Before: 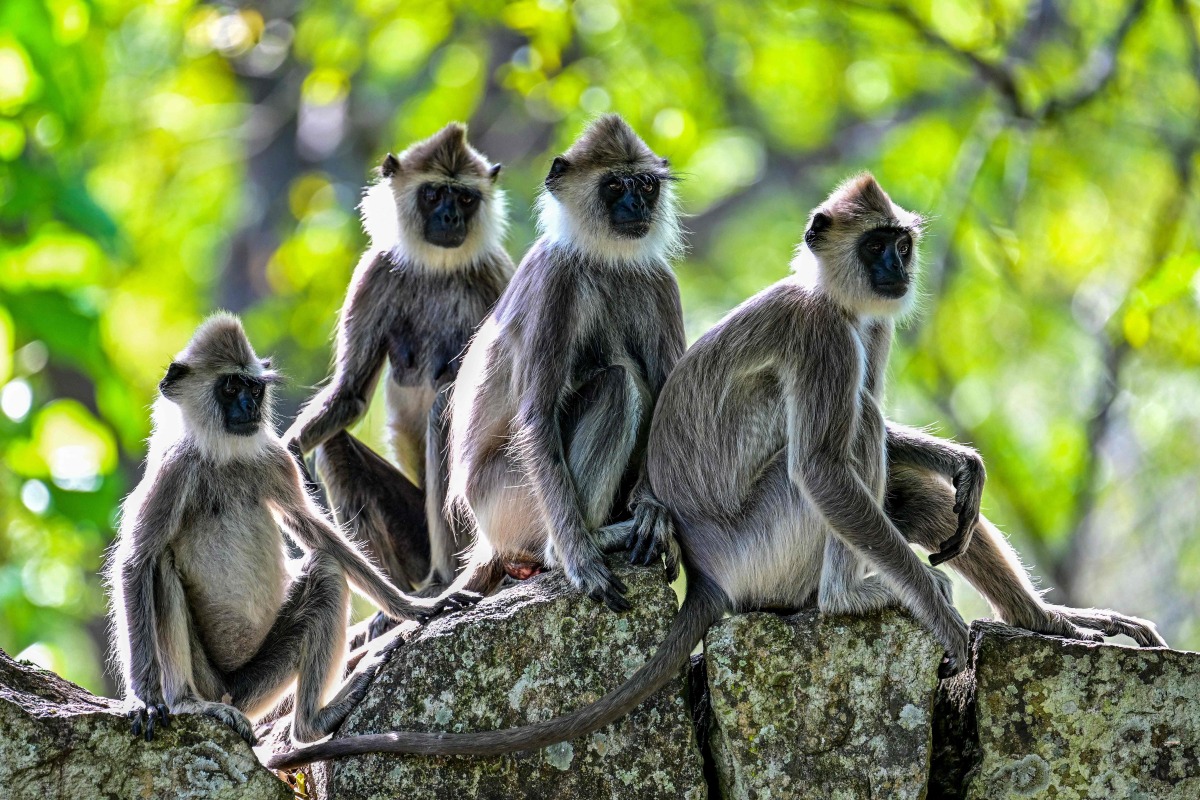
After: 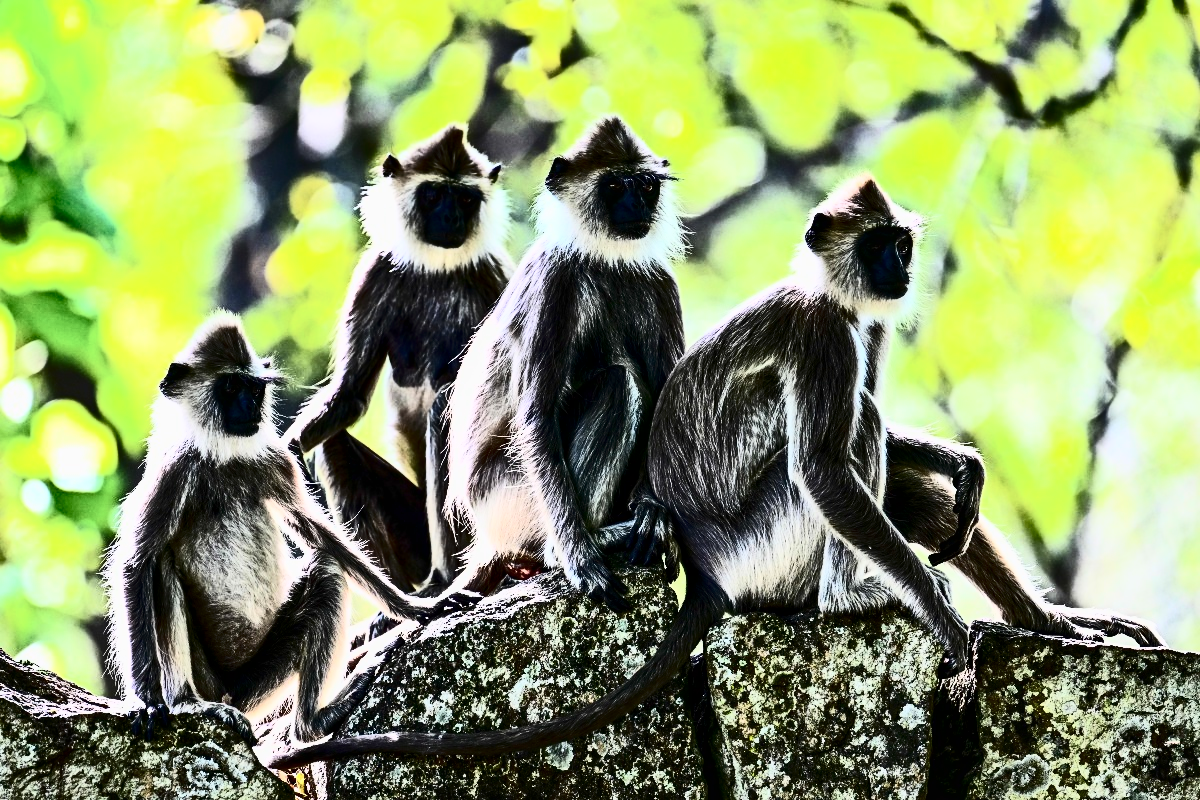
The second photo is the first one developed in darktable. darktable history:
tone curve: curves: ch0 [(0.016, 0.011) (0.204, 0.146) (0.515, 0.476) (0.78, 0.795) (1, 0.981)], color space Lab, independent channels, preserve colors none
local contrast: mode bilateral grid, contrast 20, coarseness 51, detail 120%, midtone range 0.2
contrast brightness saturation: contrast 0.911, brightness 0.2
